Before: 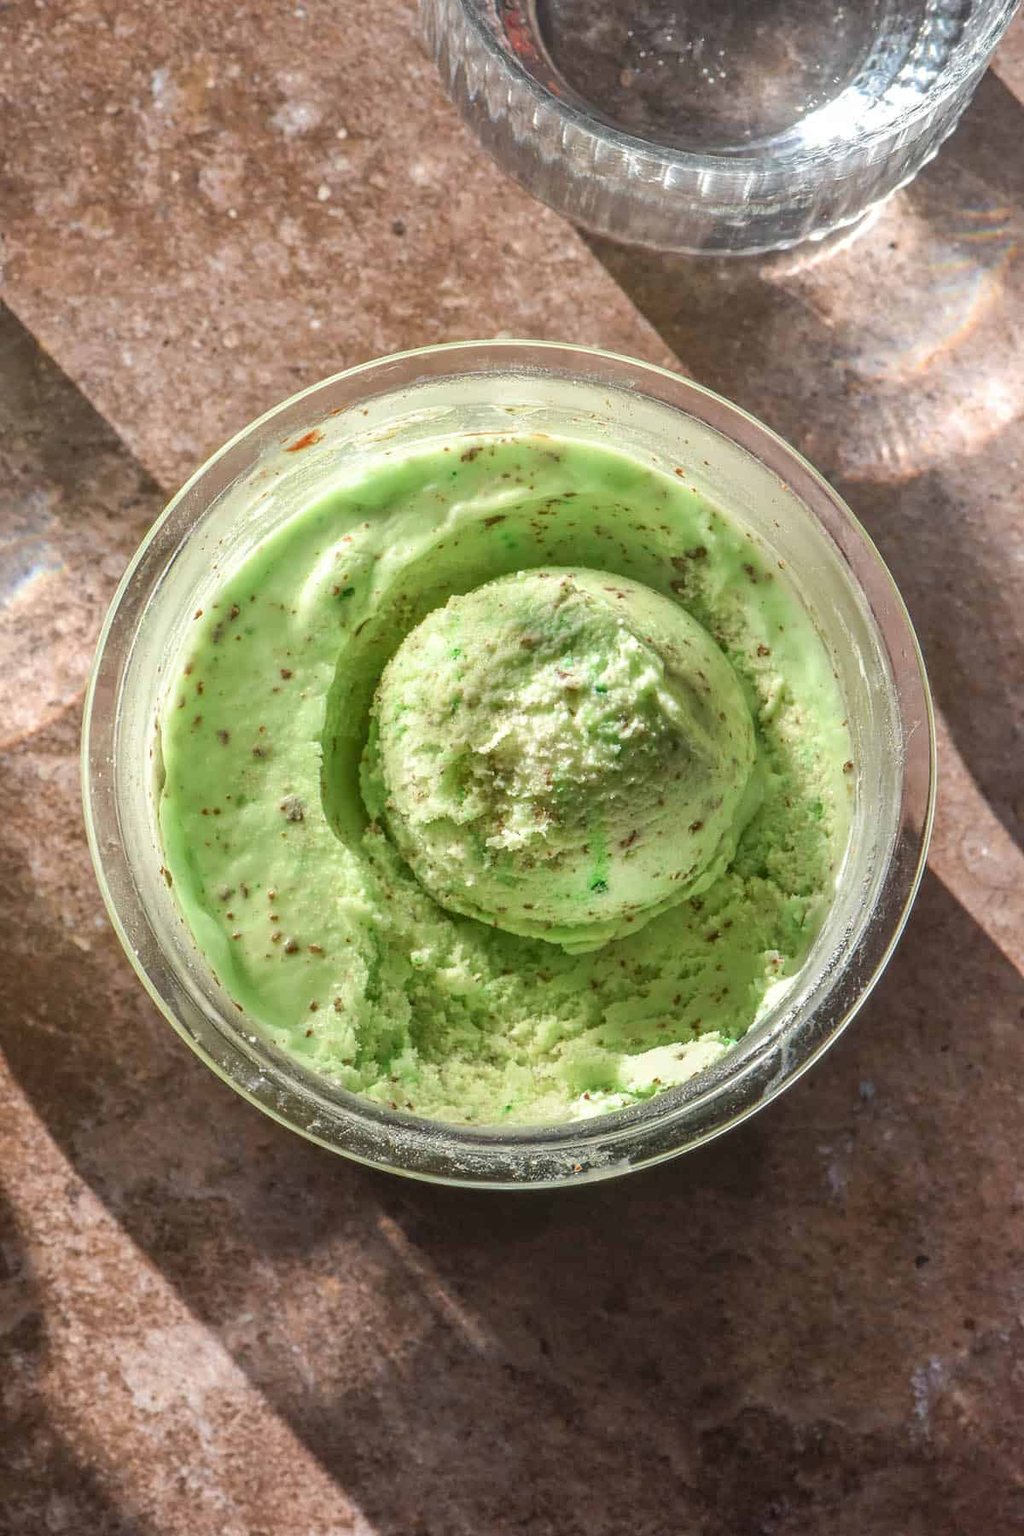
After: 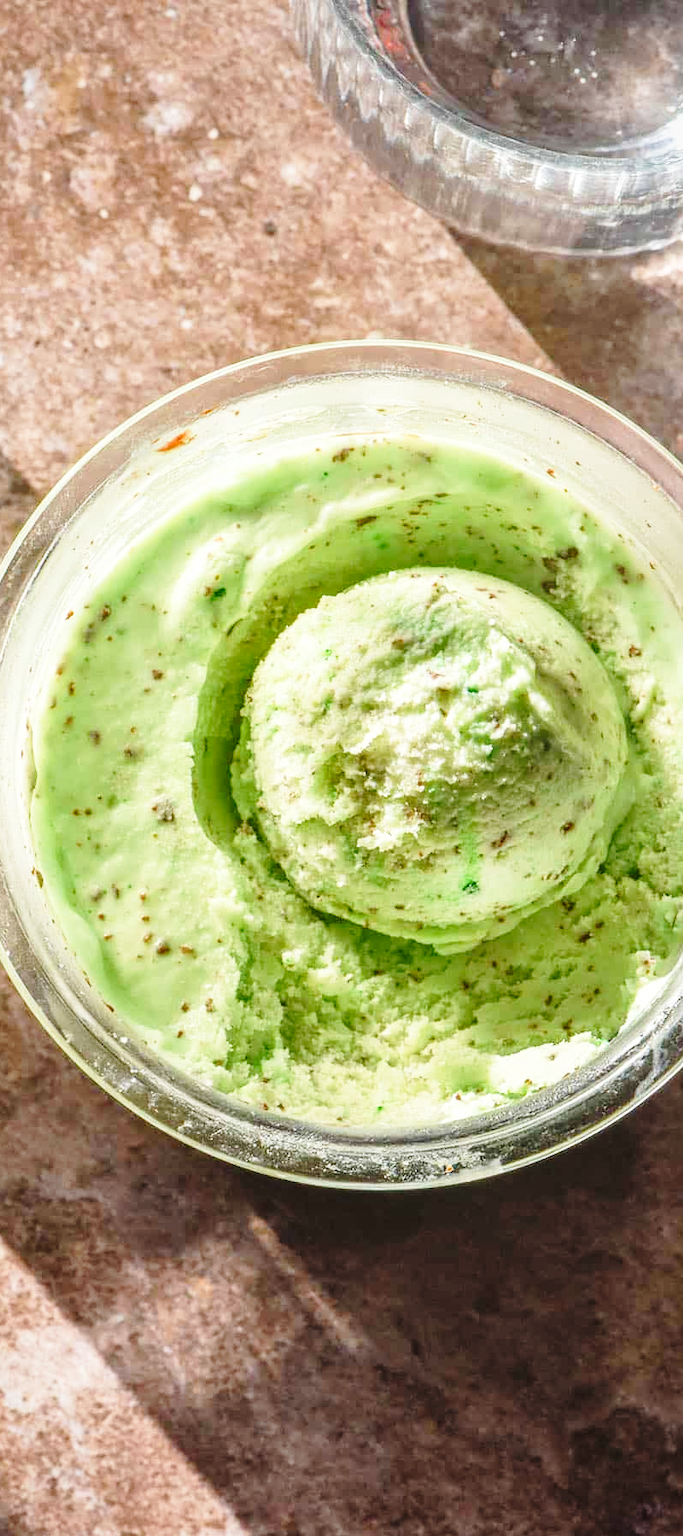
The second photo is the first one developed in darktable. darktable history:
crop and rotate: left 12.665%, right 20.587%
vignetting: fall-off start 96.63%, fall-off radius 101.06%, brightness -0.395, saturation 0.01, width/height ratio 0.613
base curve: curves: ch0 [(0, 0) (0.028, 0.03) (0.121, 0.232) (0.46, 0.748) (0.859, 0.968) (1, 1)], preserve colors none
